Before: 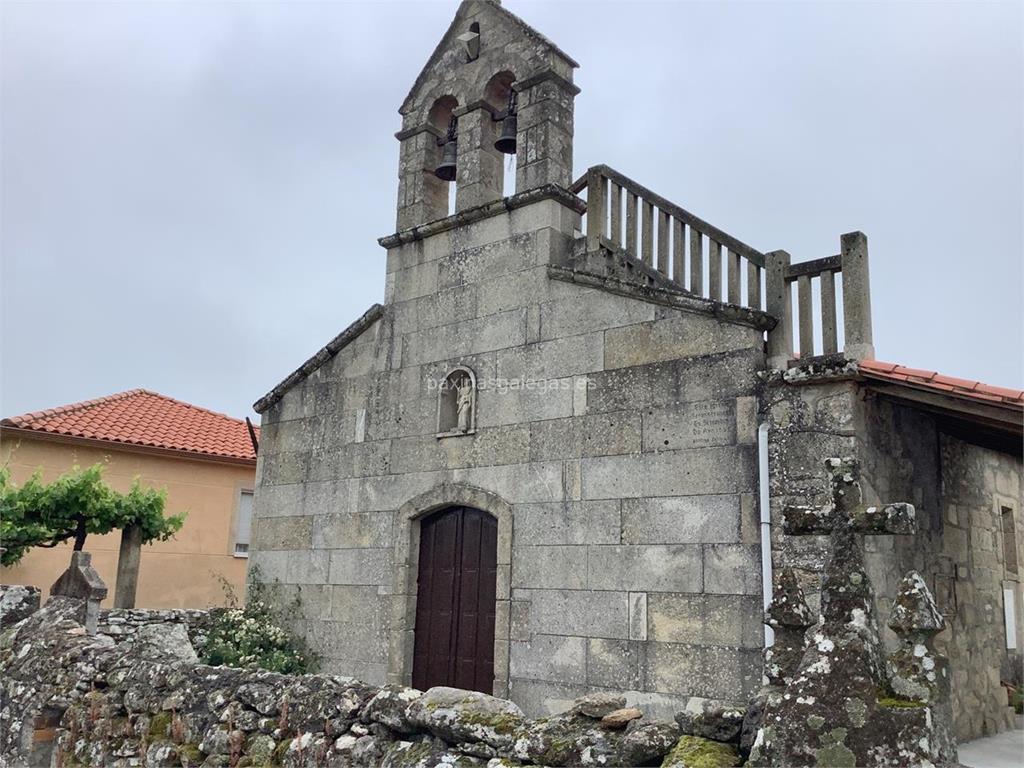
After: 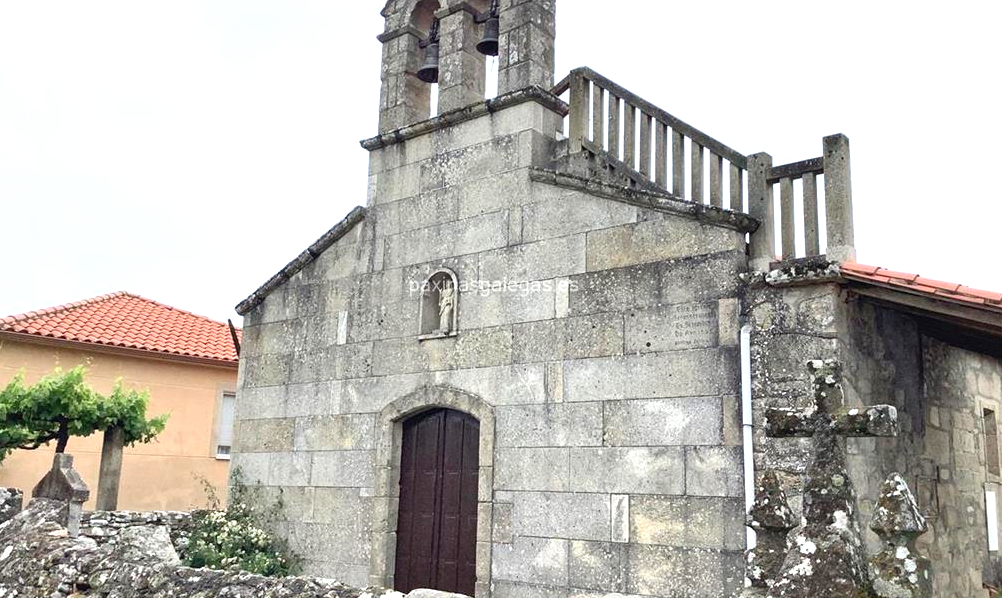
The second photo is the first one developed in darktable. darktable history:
crop and rotate: left 1.814%, top 12.818%, right 0.25%, bottom 9.225%
exposure: black level correction 0, exposure 0.9 EV, compensate highlight preservation false
